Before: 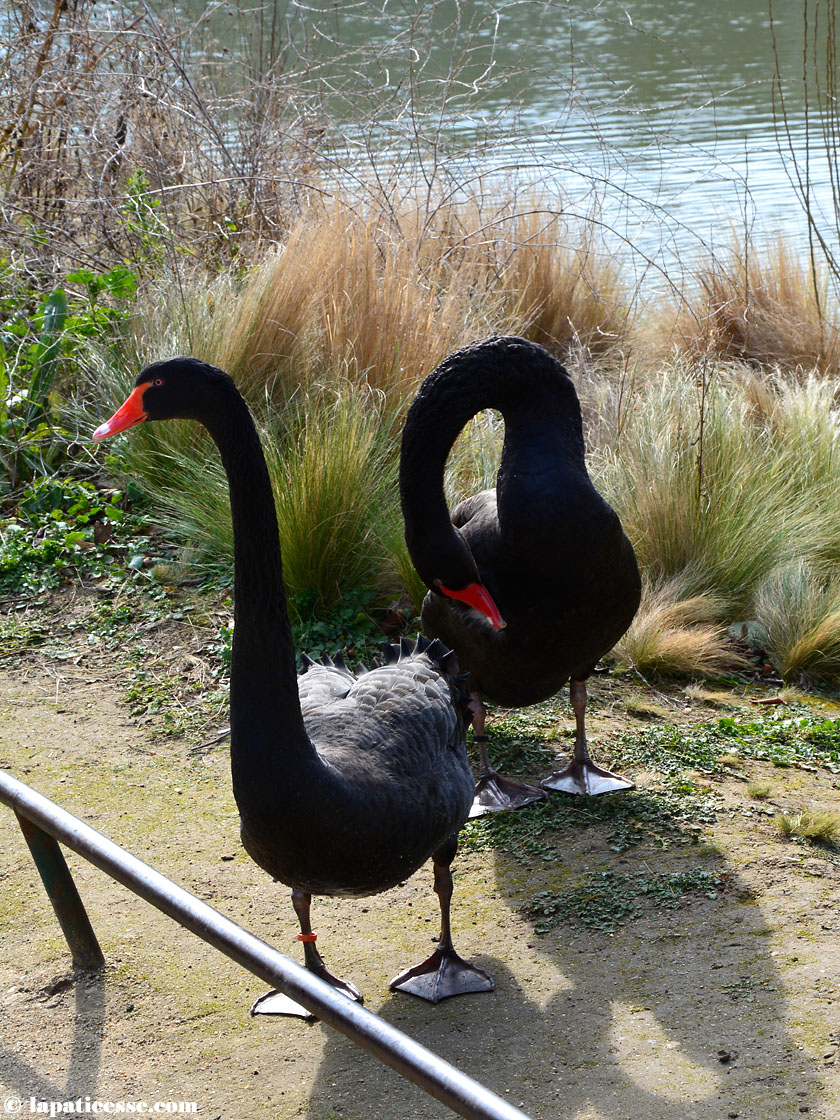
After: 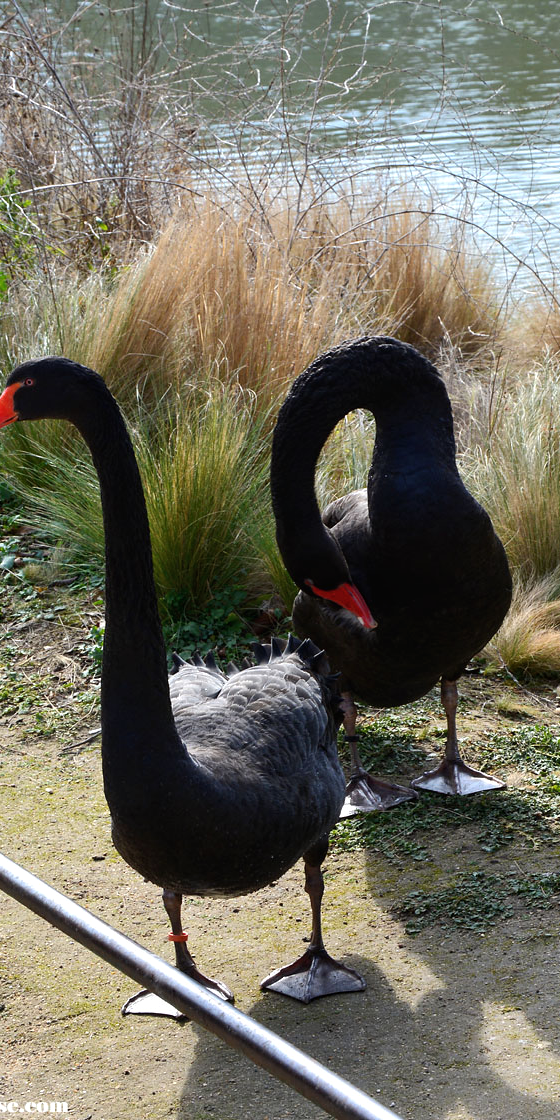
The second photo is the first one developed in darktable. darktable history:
tone curve: curves: ch0 [(0, 0) (0.003, 0.022) (0.011, 0.027) (0.025, 0.038) (0.044, 0.056) (0.069, 0.081) (0.1, 0.11) (0.136, 0.145) (0.177, 0.185) (0.224, 0.229) (0.277, 0.278) (0.335, 0.335) (0.399, 0.399) (0.468, 0.468) (0.543, 0.543) (0.623, 0.623) (0.709, 0.705) (0.801, 0.793) (0.898, 0.887) (1, 1)], preserve colors none
crop and rotate: left 15.446%, right 17.836%
local contrast: highlights 100%, shadows 100%, detail 120%, midtone range 0.2
